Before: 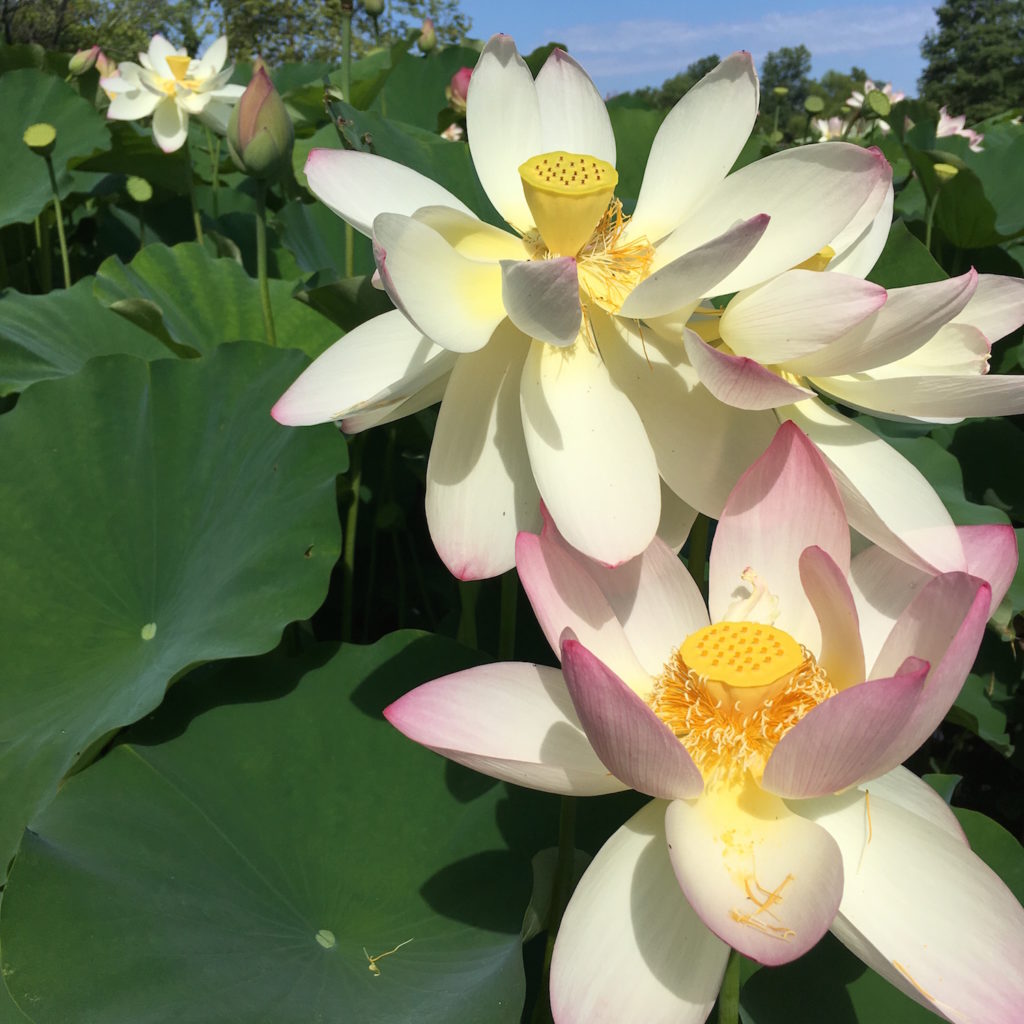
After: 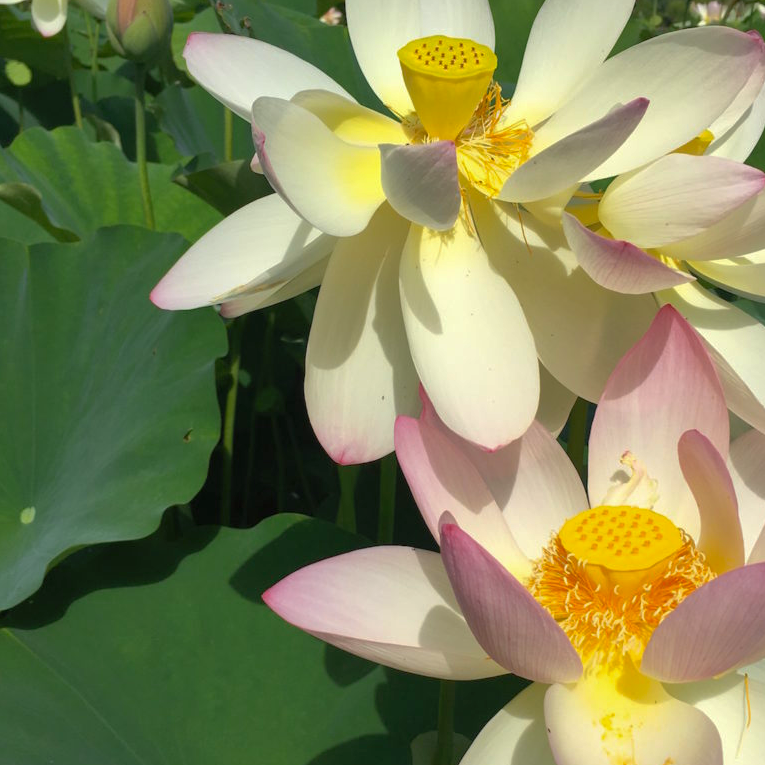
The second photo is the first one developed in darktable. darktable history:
shadows and highlights: on, module defaults
crop and rotate: left 11.831%, top 11.346%, right 13.429%, bottom 13.899%
color zones: curves: ch1 [(0.25, 0.61) (0.75, 0.248)]
